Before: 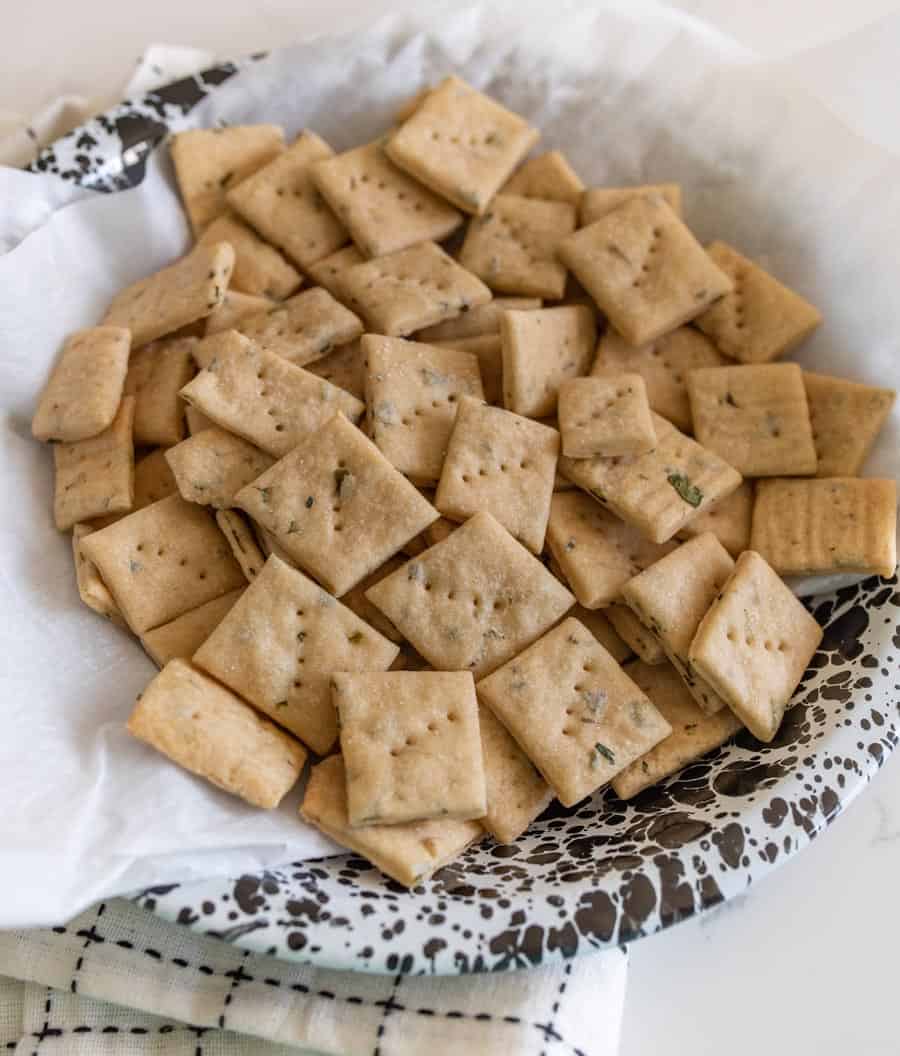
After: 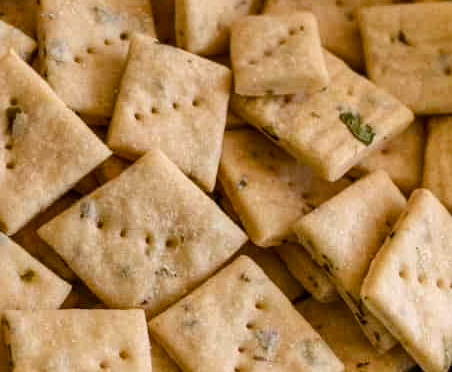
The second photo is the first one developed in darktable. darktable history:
local contrast: mode bilateral grid, contrast 20, coarseness 50, detail 119%, midtone range 0.2
color balance rgb: perceptual saturation grading › global saturation 20%, perceptual saturation grading › highlights -25.741%, perceptual saturation grading › shadows 25.126%, perceptual brilliance grading › highlights 6.563%, perceptual brilliance grading › mid-tones 16.633%, perceptual brilliance grading › shadows -5.27%
crop: left 36.547%, top 34.338%, right 13.143%, bottom 30.406%
